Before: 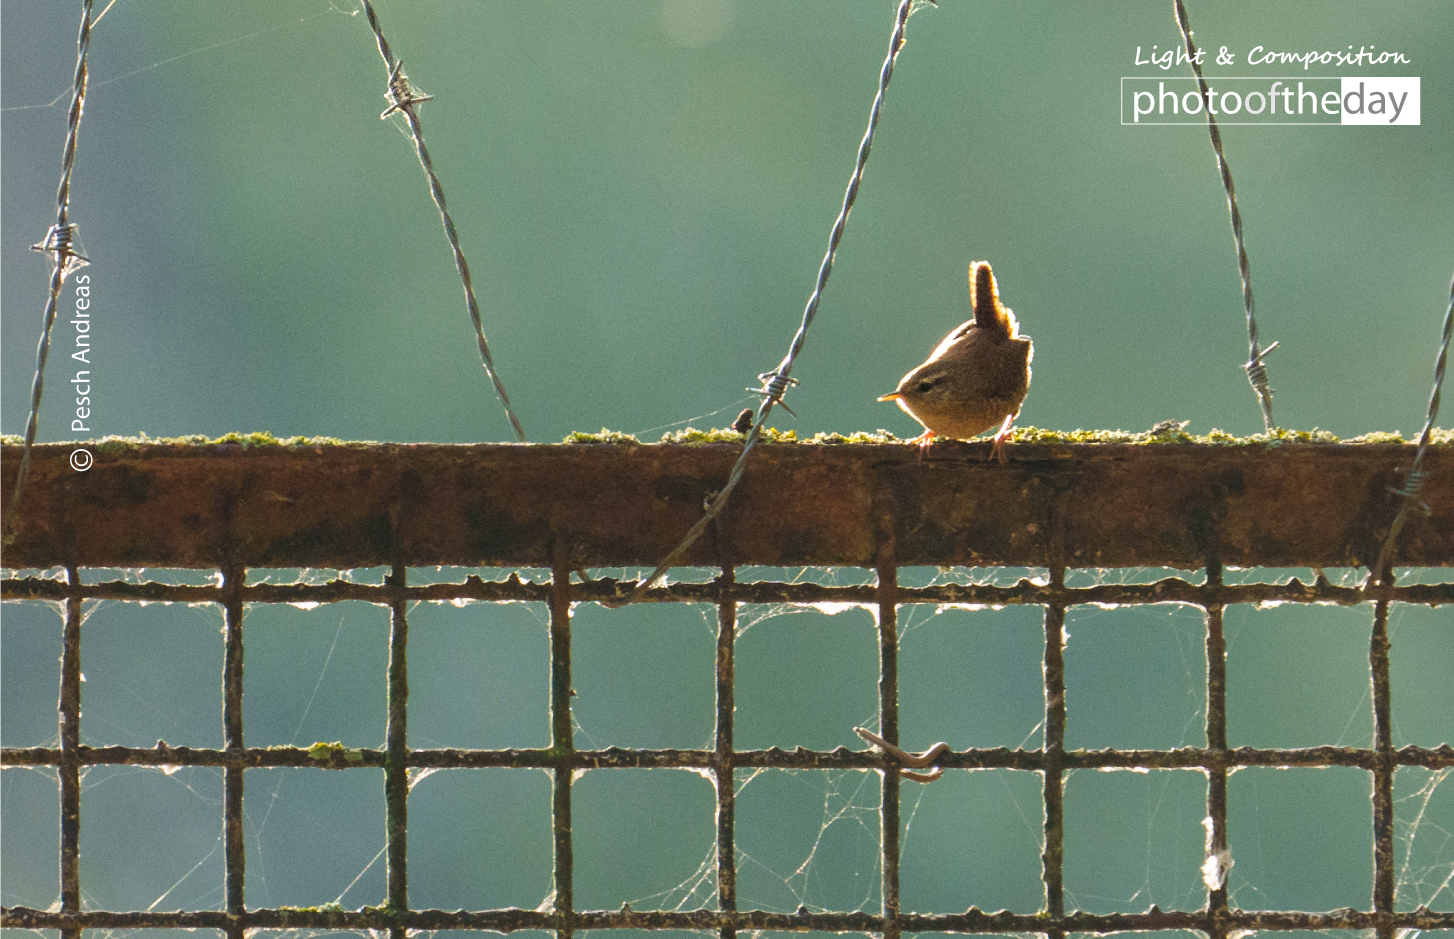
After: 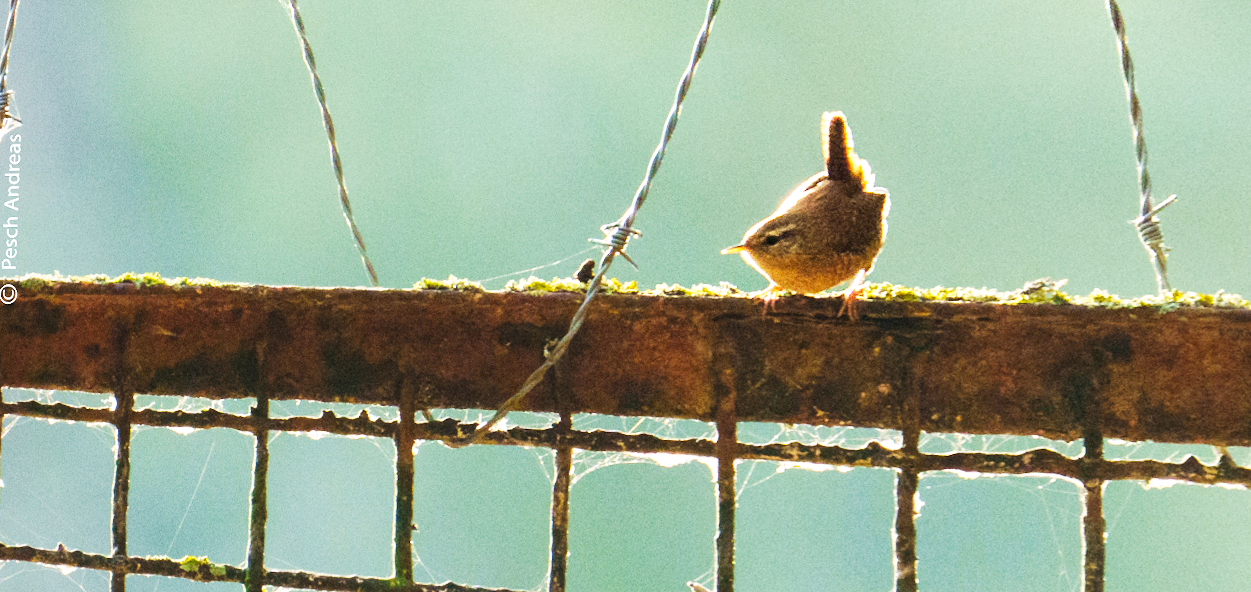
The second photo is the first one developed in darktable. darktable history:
crop and rotate: left 2.425%, top 11.305%, right 9.6%, bottom 15.08%
base curve: curves: ch0 [(0, 0) (0.007, 0.004) (0.027, 0.03) (0.046, 0.07) (0.207, 0.54) (0.442, 0.872) (0.673, 0.972) (1, 1)], preserve colors none
rotate and perspective: rotation 1.69°, lens shift (vertical) -0.023, lens shift (horizontal) -0.291, crop left 0.025, crop right 0.988, crop top 0.092, crop bottom 0.842
